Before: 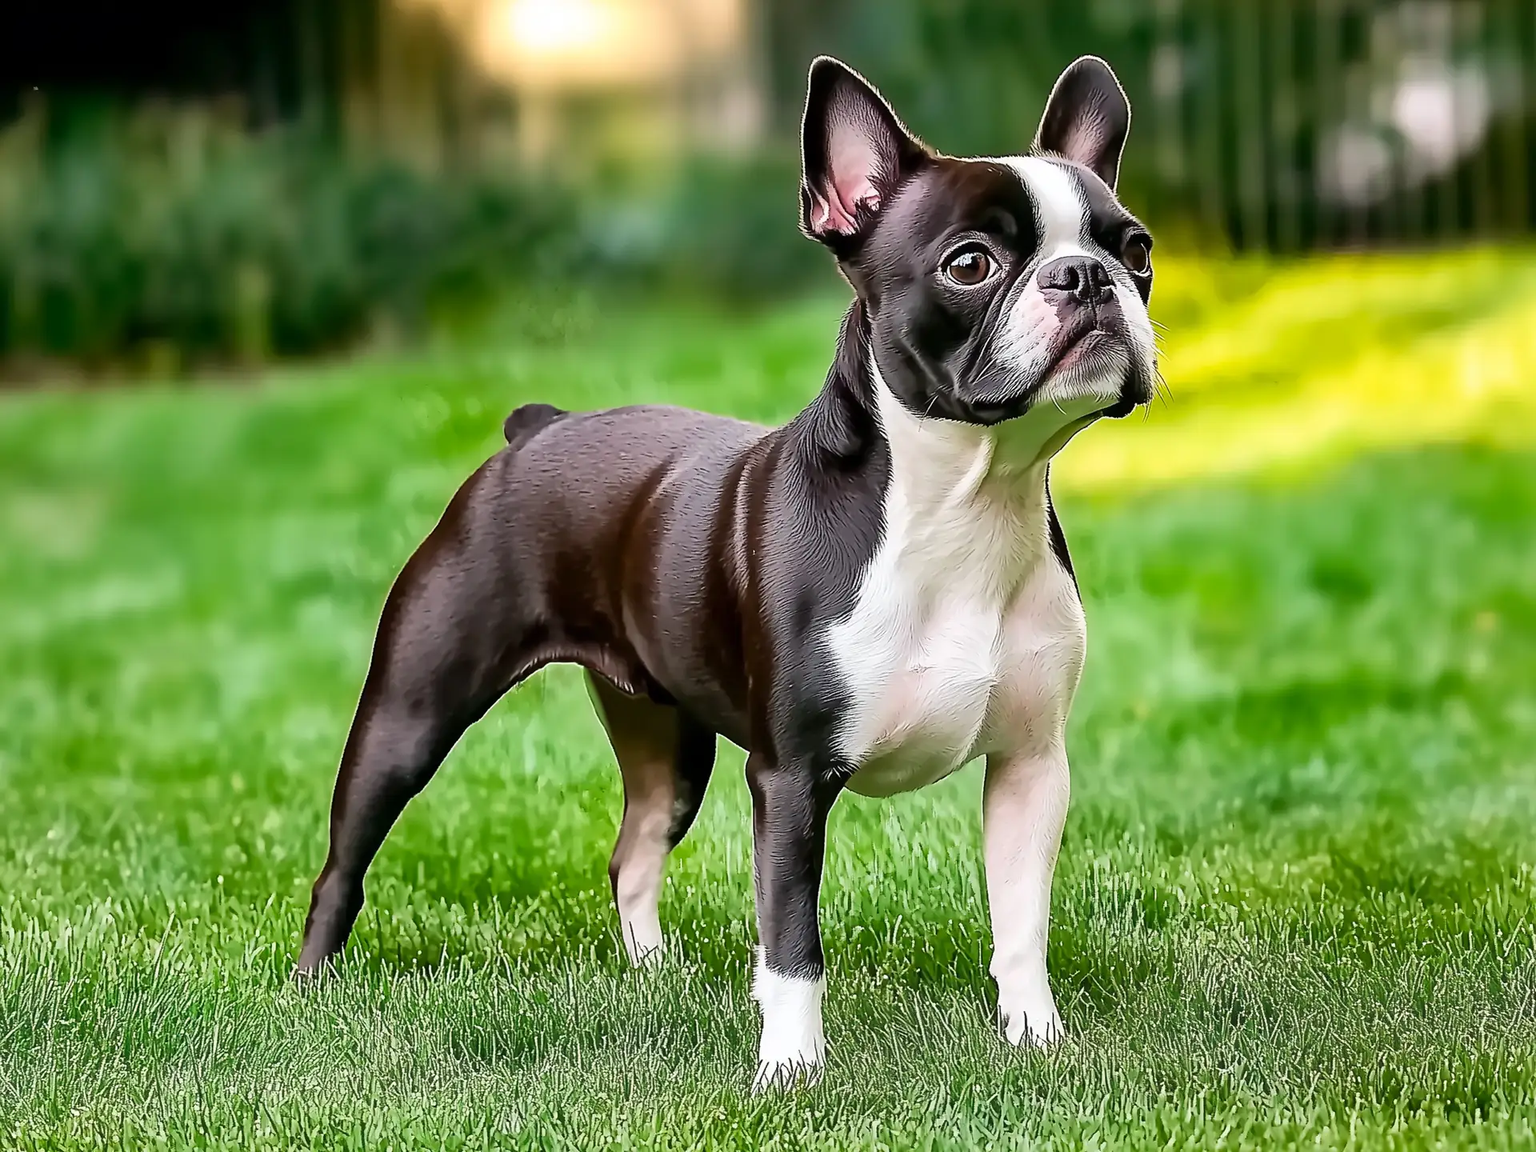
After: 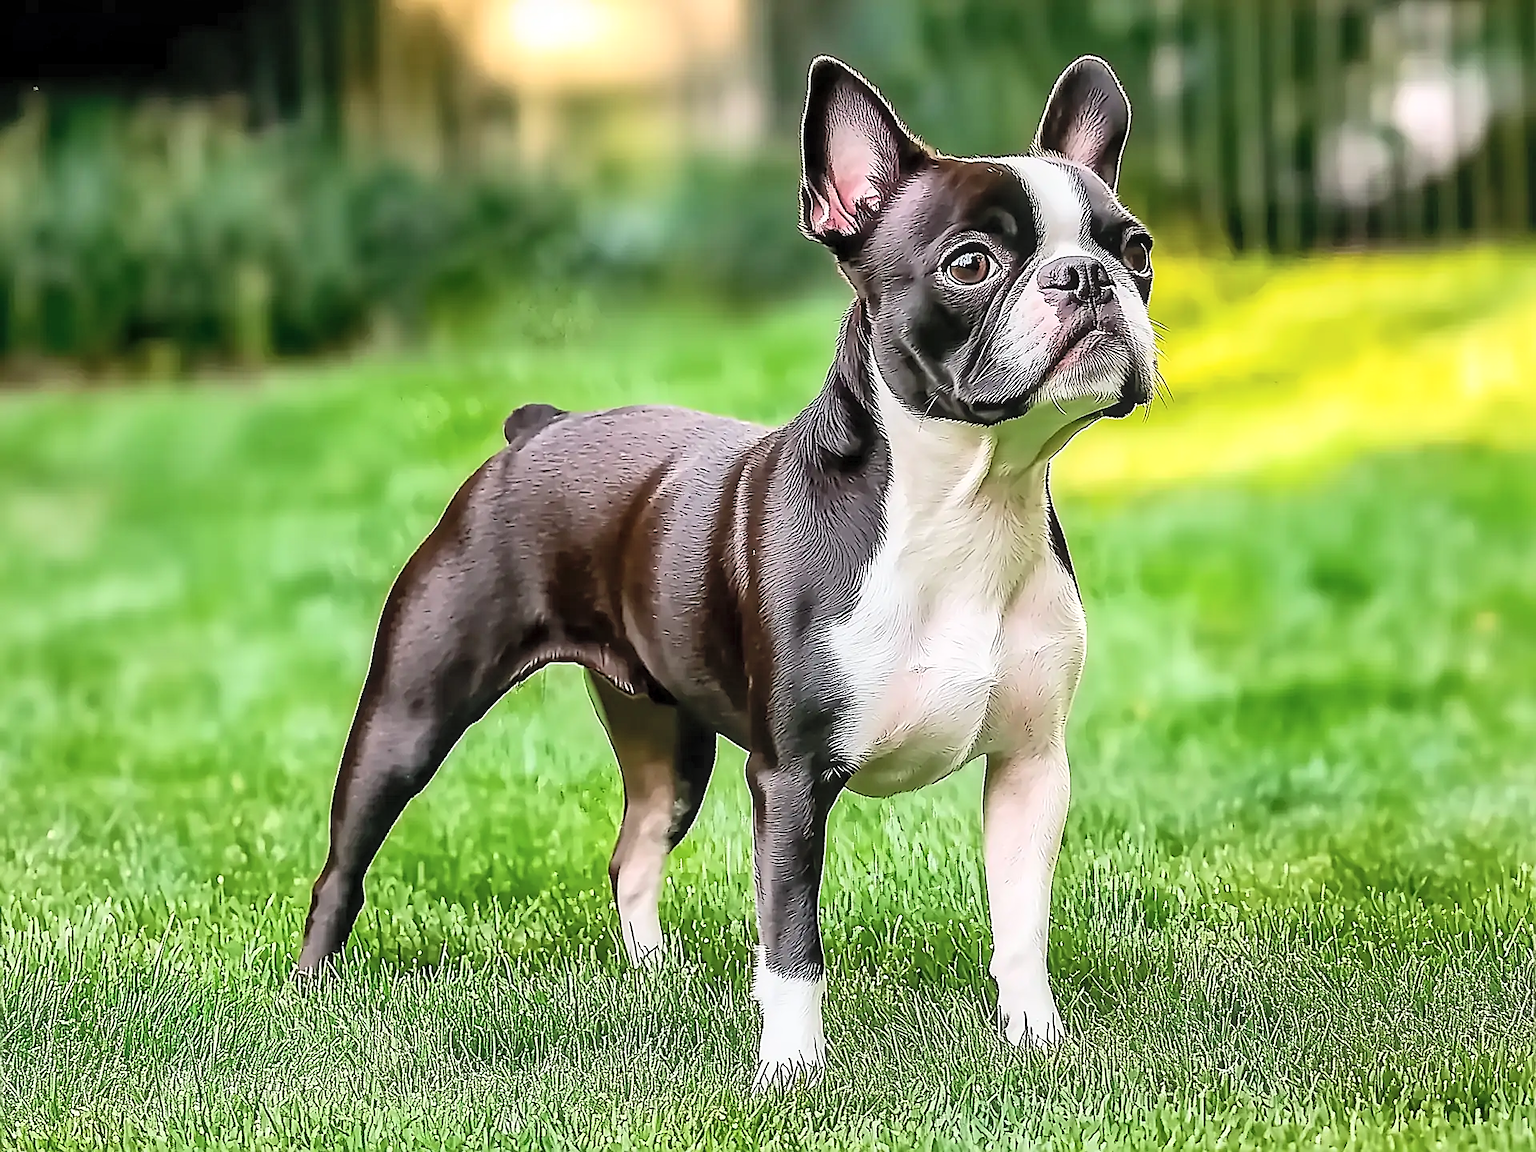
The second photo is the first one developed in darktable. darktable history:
contrast brightness saturation: contrast 0.14, brightness 0.22
local contrast: on, module defaults
sharpen: radius 1.362, amount 1.268, threshold 0.821
